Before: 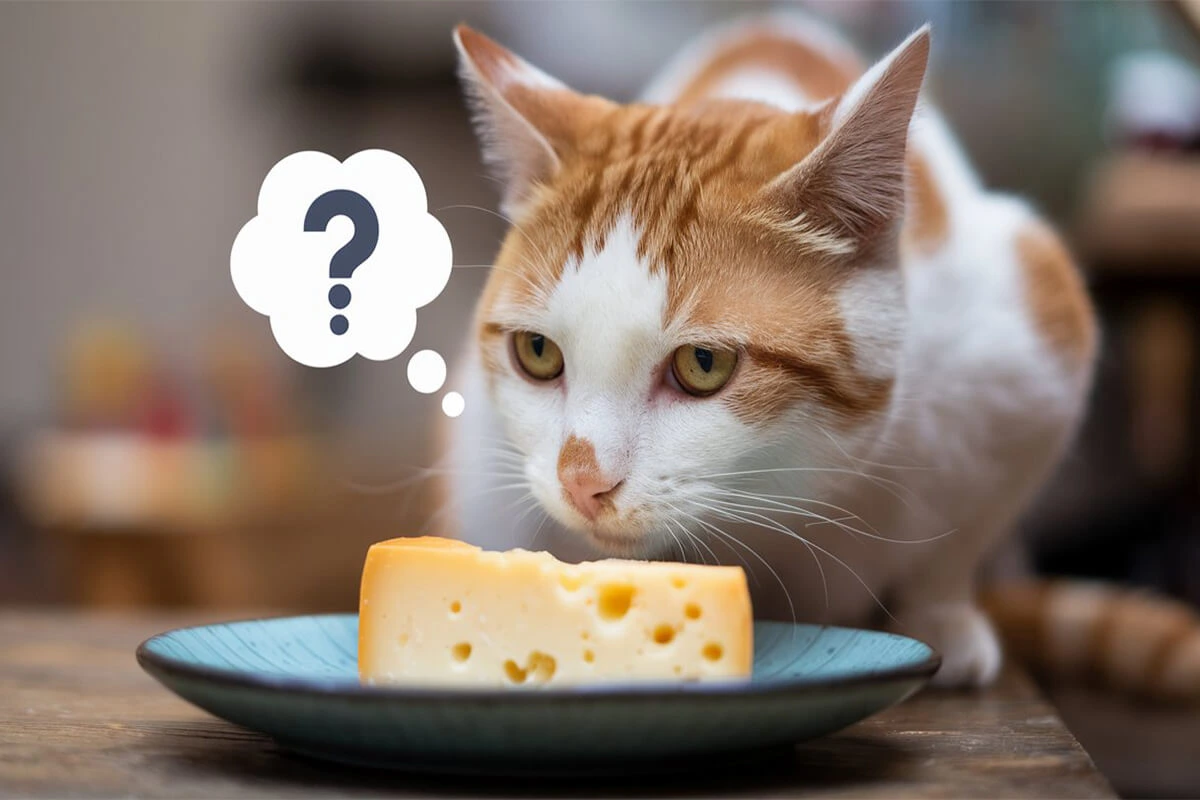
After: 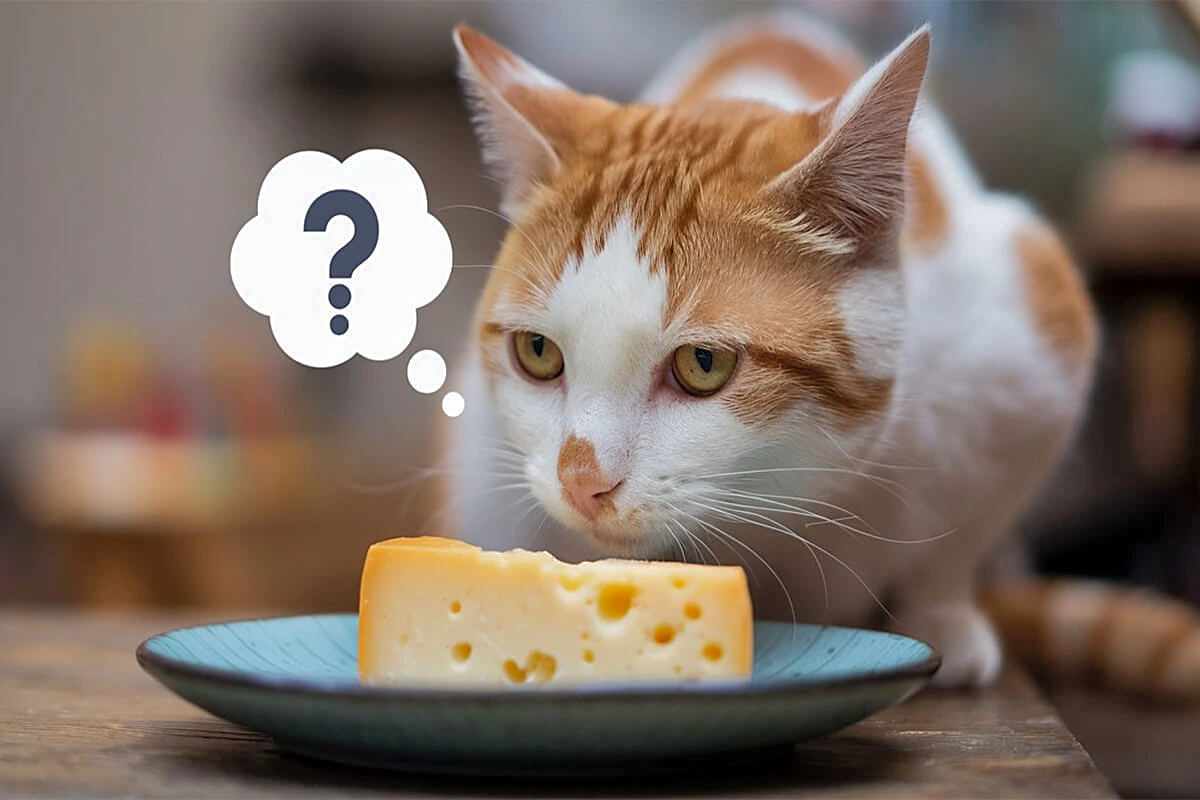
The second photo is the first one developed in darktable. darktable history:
shadows and highlights: shadows 40, highlights -60
sharpen: on, module defaults
